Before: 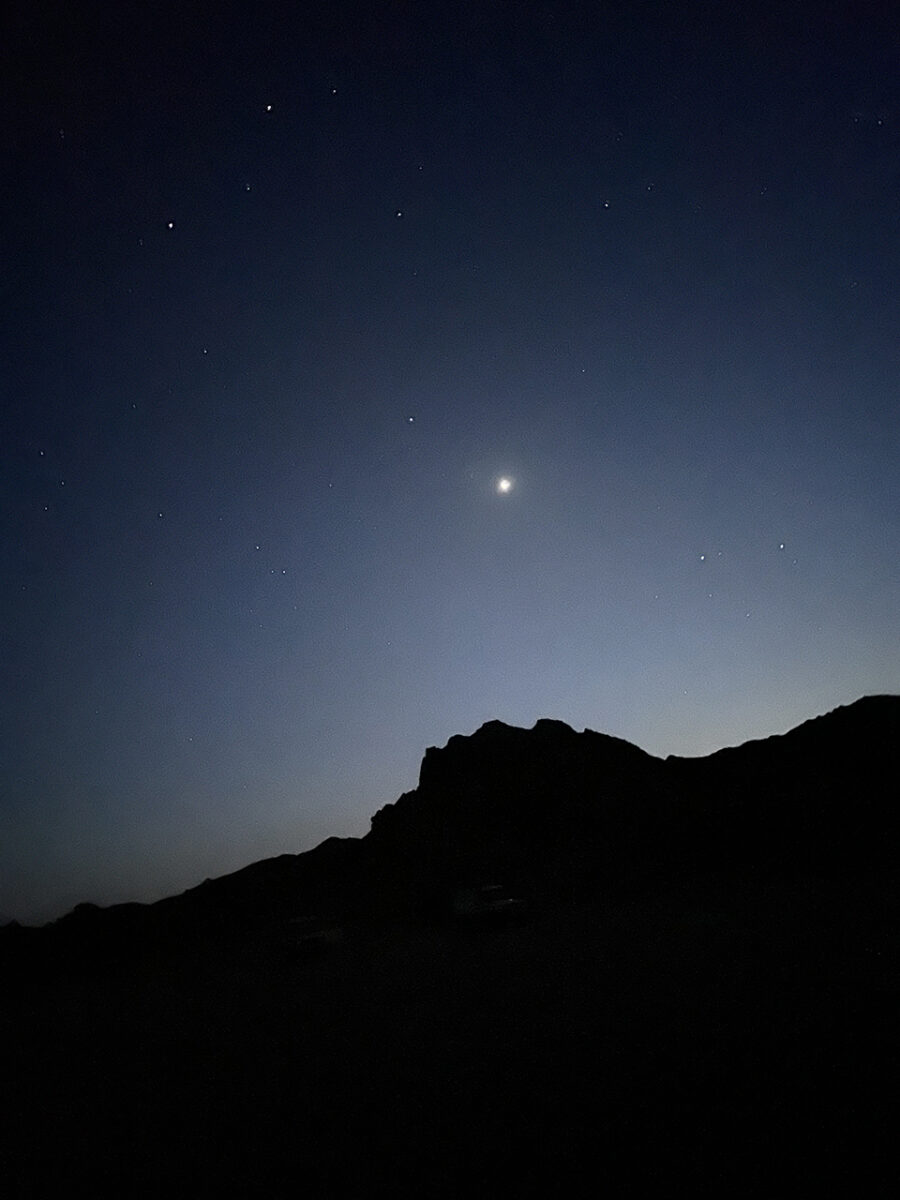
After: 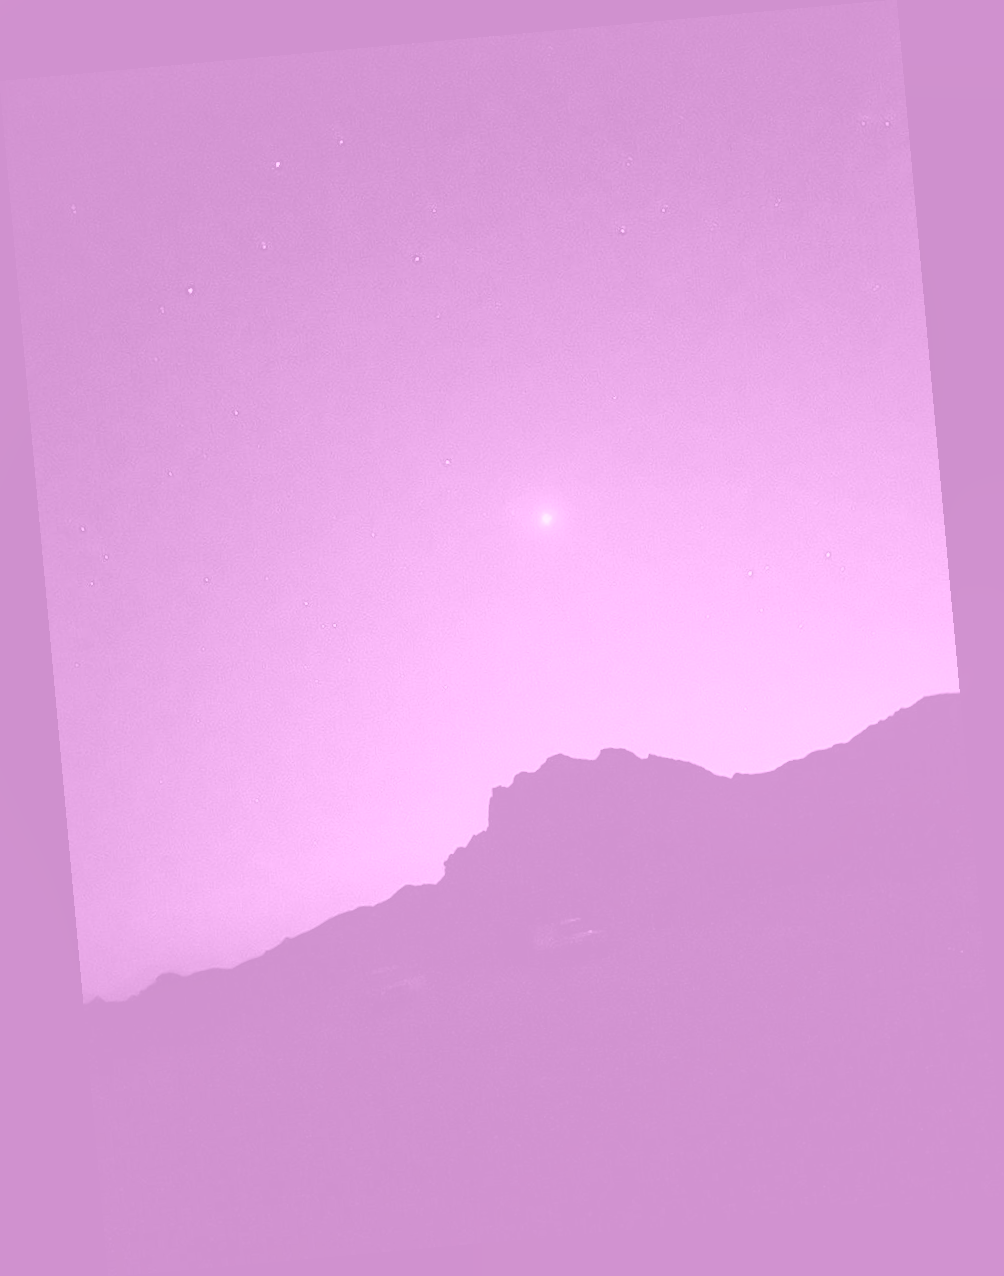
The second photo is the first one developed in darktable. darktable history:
tone equalizer: on, module defaults
contrast brightness saturation: contrast 0.08, saturation 0.2
rotate and perspective: rotation -5.2°, automatic cropping off
shadows and highlights: radius 108.52, shadows 23.73, highlights -59.32, low approximation 0.01, soften with gaussian
colorize: hue 331.2°, saturation 75%, source mix 30.28%, lightness 70.52%, version 1
local contrast: on, module defaults
white balance: emerald 1
global tonemap: drago (1, 100), detail 1
